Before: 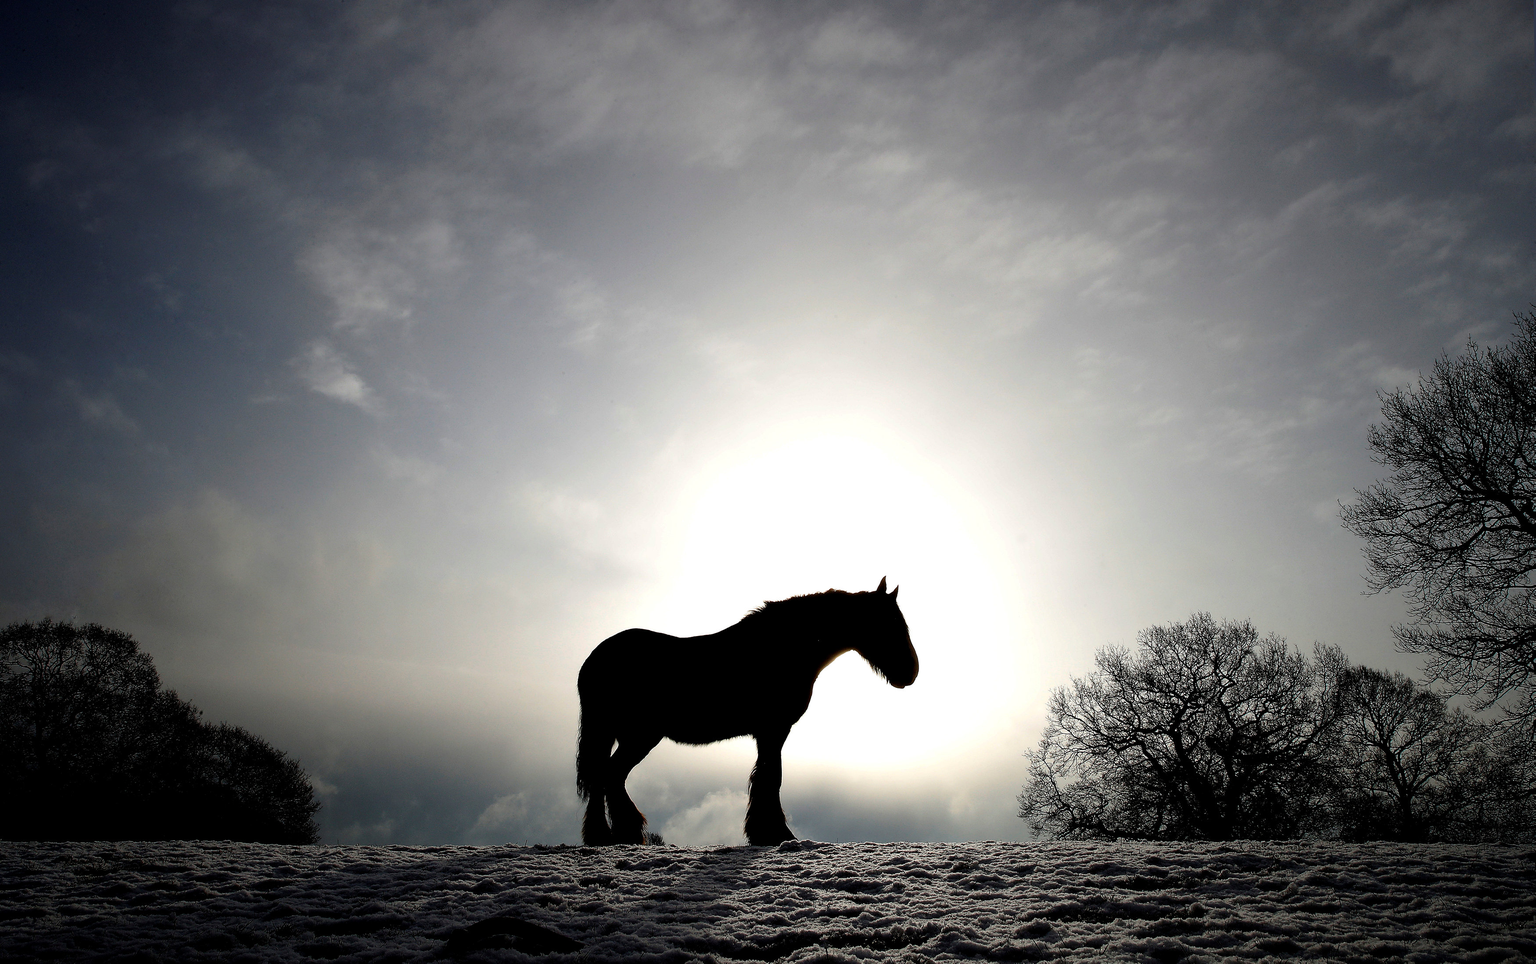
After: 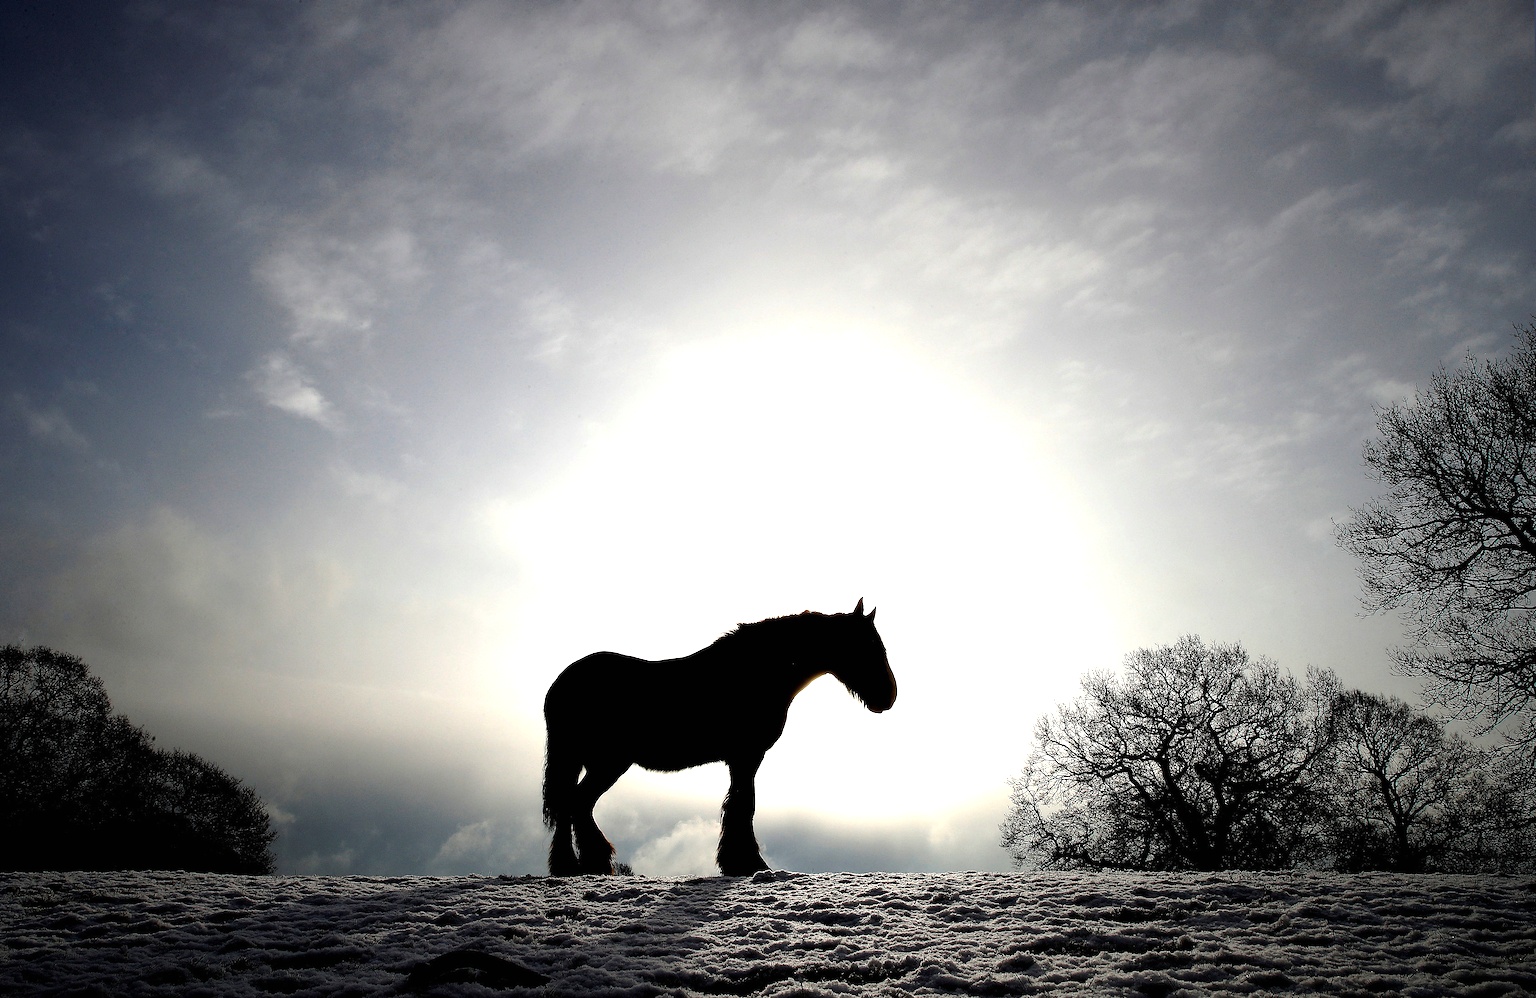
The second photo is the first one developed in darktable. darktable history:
exposure: black level correction 0, exposure 0.695 EV, compensate highlight preservation false
color zones: curves: ch0 [(0, 0.5) (0.143, 0.5) (0.286, 0.5) (0.429, 0.5) (0.62, 0.489) (0.714, 0.445) (0.844, 0.496) (1, 0.5)]; ch1 [(0, 0.5) (0.143, 0.5) (0.286, 0.5) (0.429, 0.5) (0.571, 0.5) (0.714, 0.523) (0.857, 0.5) (1, 0.5)]
crop and rotate: left 3.466%
color calibration: gray › normalize channels true, illuminant same as pipeline (D50), adaptation XYZ, x 0.347, y 0.359, temperature 5012.51 K, gamut compression 0.007
